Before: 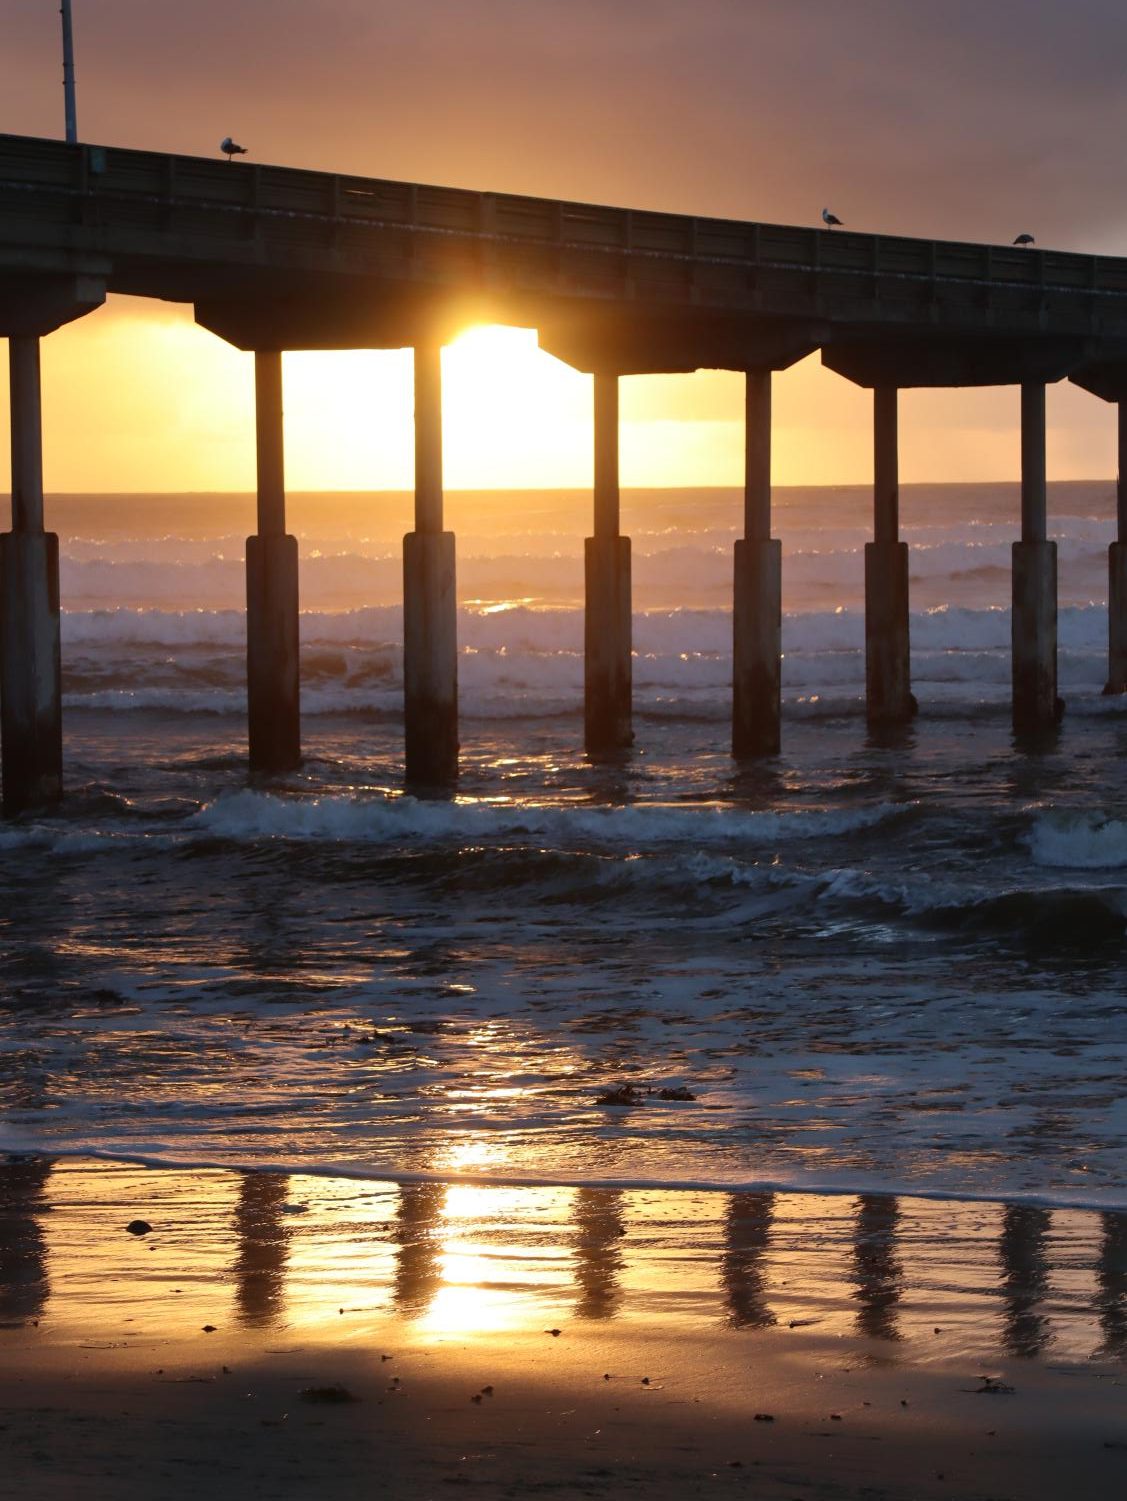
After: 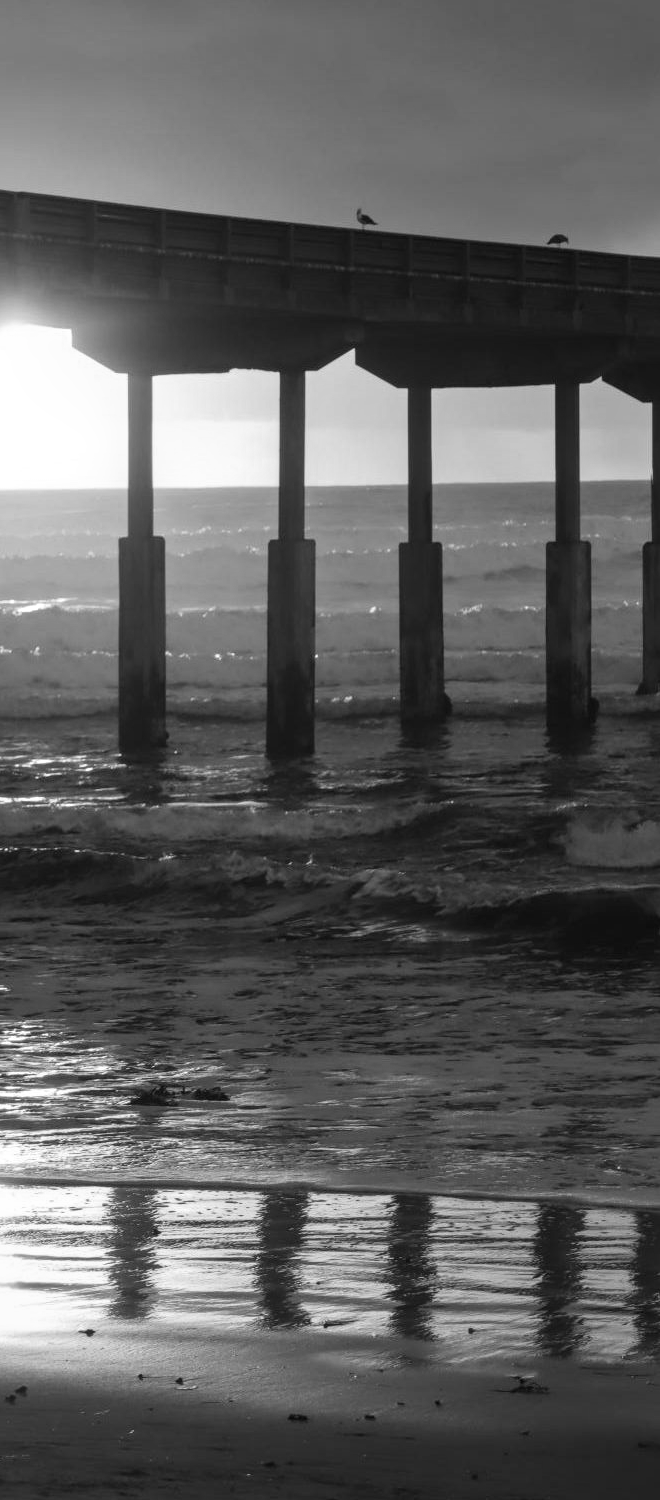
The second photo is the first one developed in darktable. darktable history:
color balance rgb: shadows lift › chroma 2%, shadows lift › hue 219.6°, power › hue 313.2°, highlights gain › chroma 3%, highlights gain › hue 75.6°, global offset › luminance 0.5%, perceptual saturation grading › global saturation 15.33%, perceptual saturation grading › highlights -19.33%, perceptual saturation grading › shadows 20%, global vibrance 20%
local contrast: on, module defaults
monochrome: on, module defaults
exposure: black level correction 0.001, compensate highlight preservation false
crop: left 41.402%
color correction: highlights a* 9.03, highlights b* 8.71, shadows a* 40, shadows b* 40, saturation 0.8
